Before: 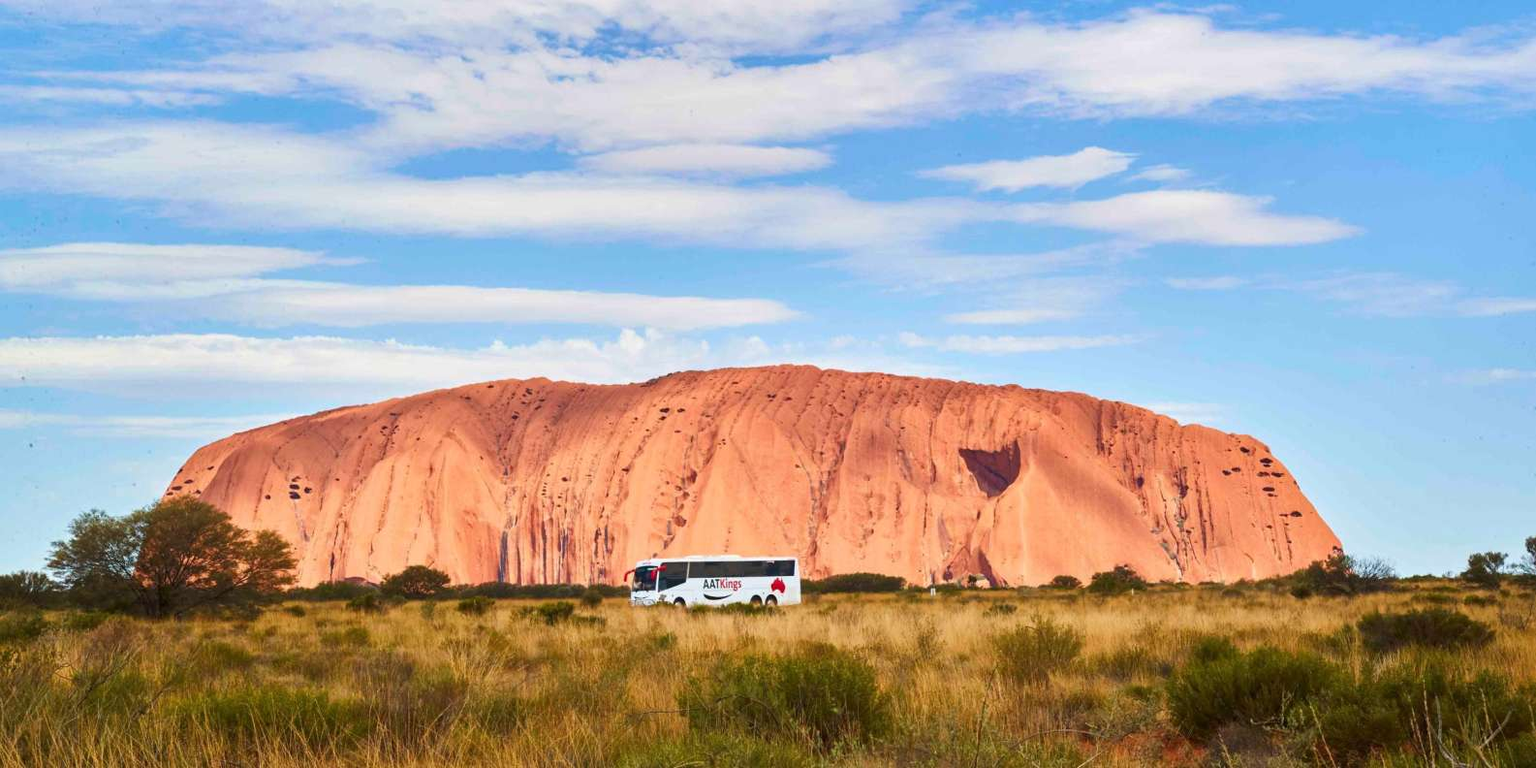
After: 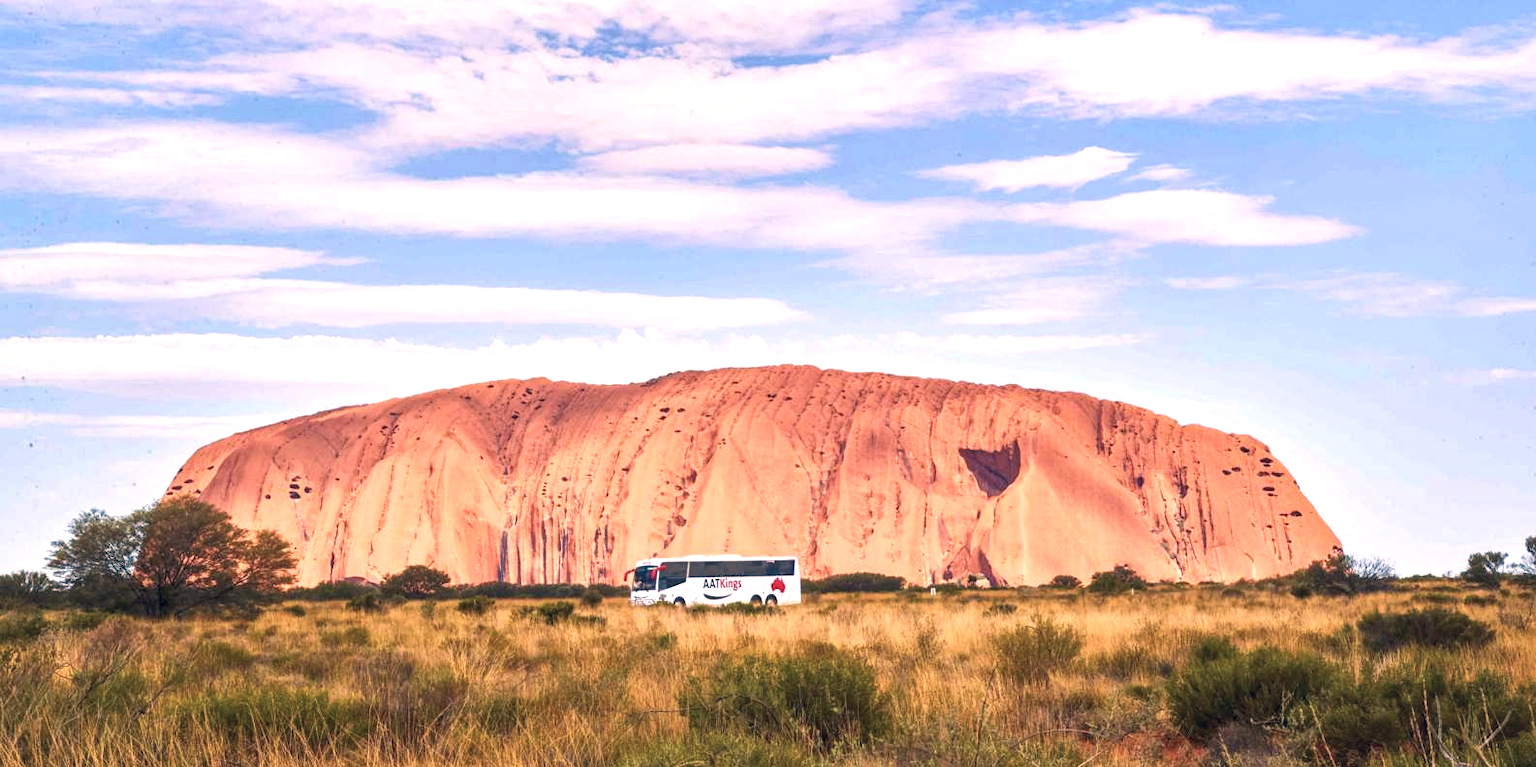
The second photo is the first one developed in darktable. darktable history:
local contrast: on, module defaults
color correction: highlights a* 14.46, highlights b* 5.85, shadows a* -5.53, shadows b* -15.24, saturation 0.85
exposure: black level correction 0, exposure 0.5 EV, compensate exposure bias true, compensate highlight preservation false
